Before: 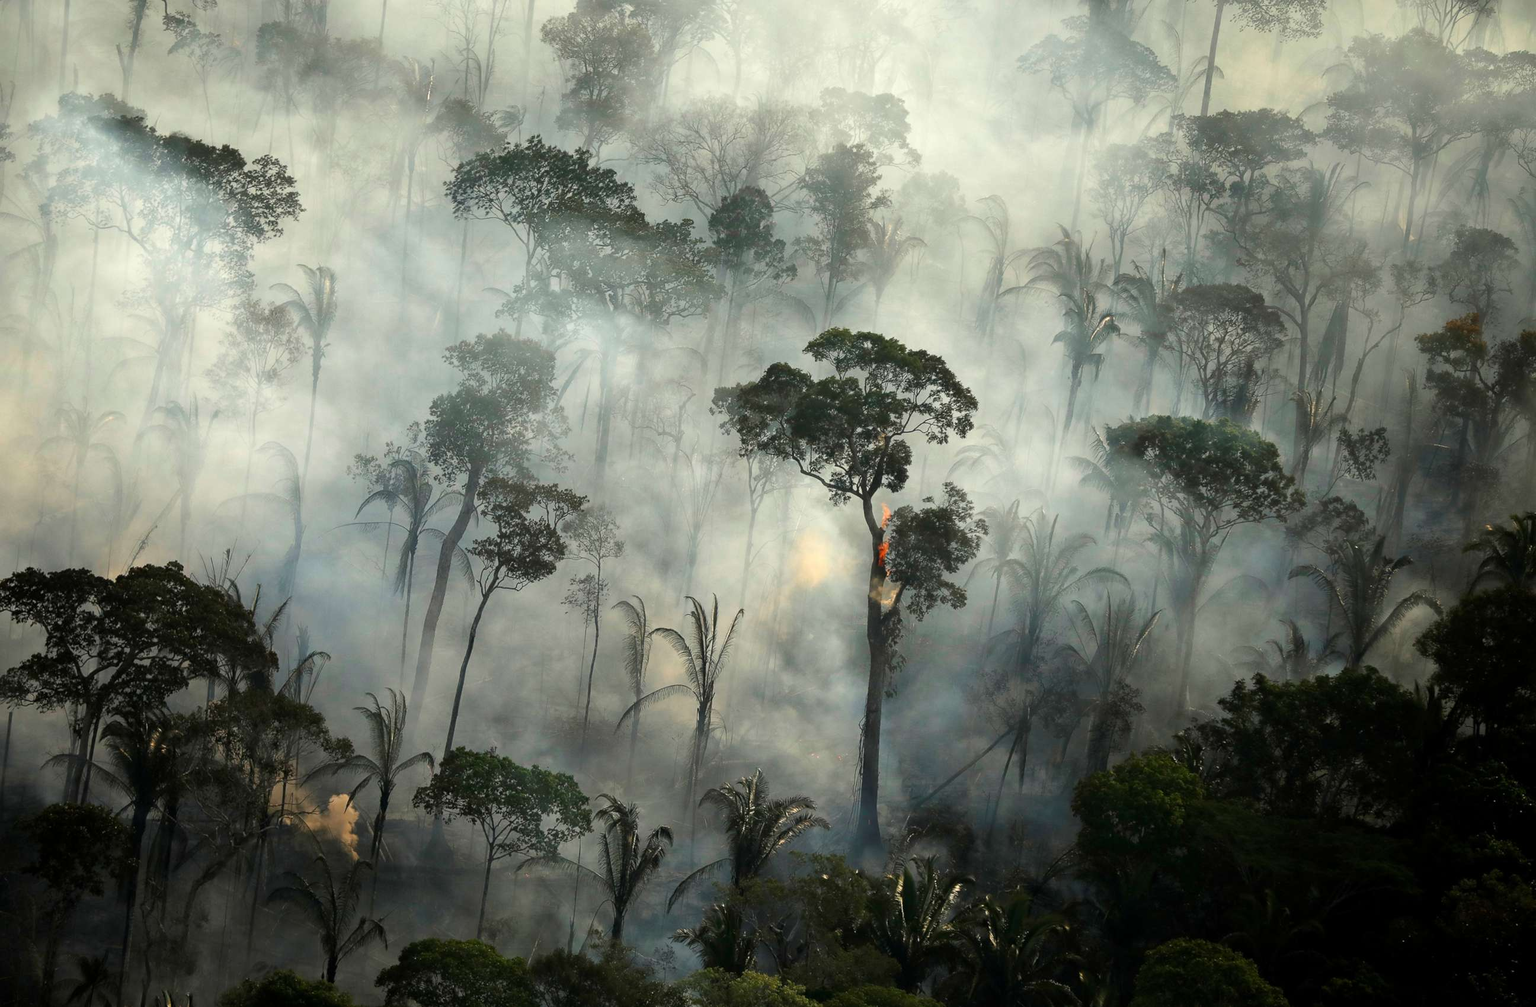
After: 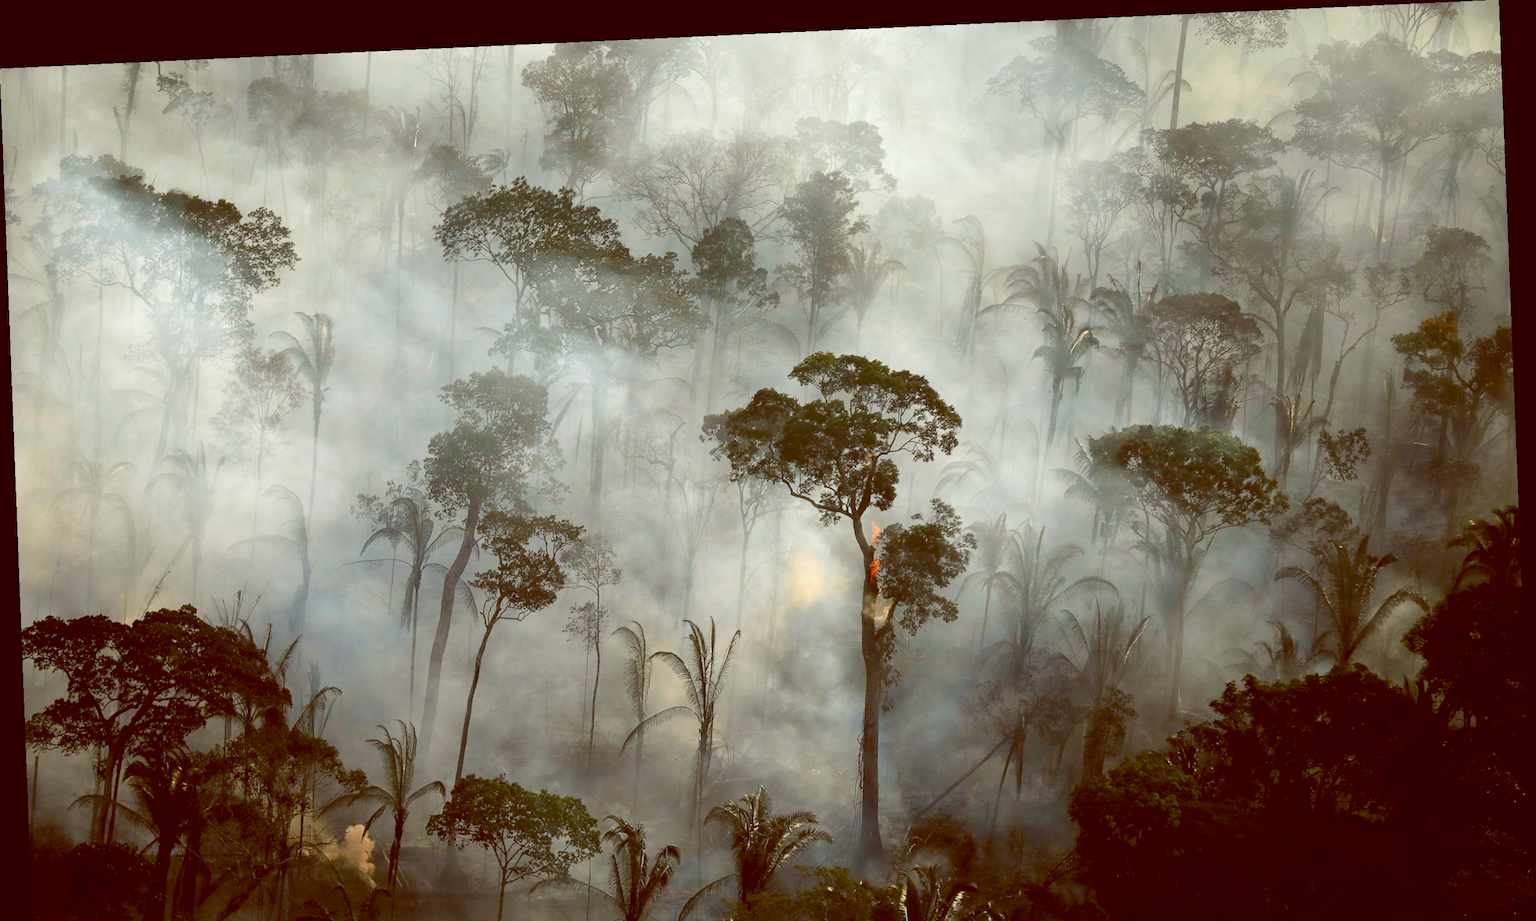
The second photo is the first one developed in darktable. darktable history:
crop and rotate: top 0%, bottom 11.49%
rotate and perspective: rotation -2.22°, lens shift (horizontal) -0.022, automatic cropping off
color balance: lift [1, 1.011, 0.999, 0.989], gamma [1.109, 1.045, 1.039, 0.955], gain [0.917, 0.936, 0.952, 1.064], contrast 2.32%, contrast fulcrum 19%, output saturation 101%
